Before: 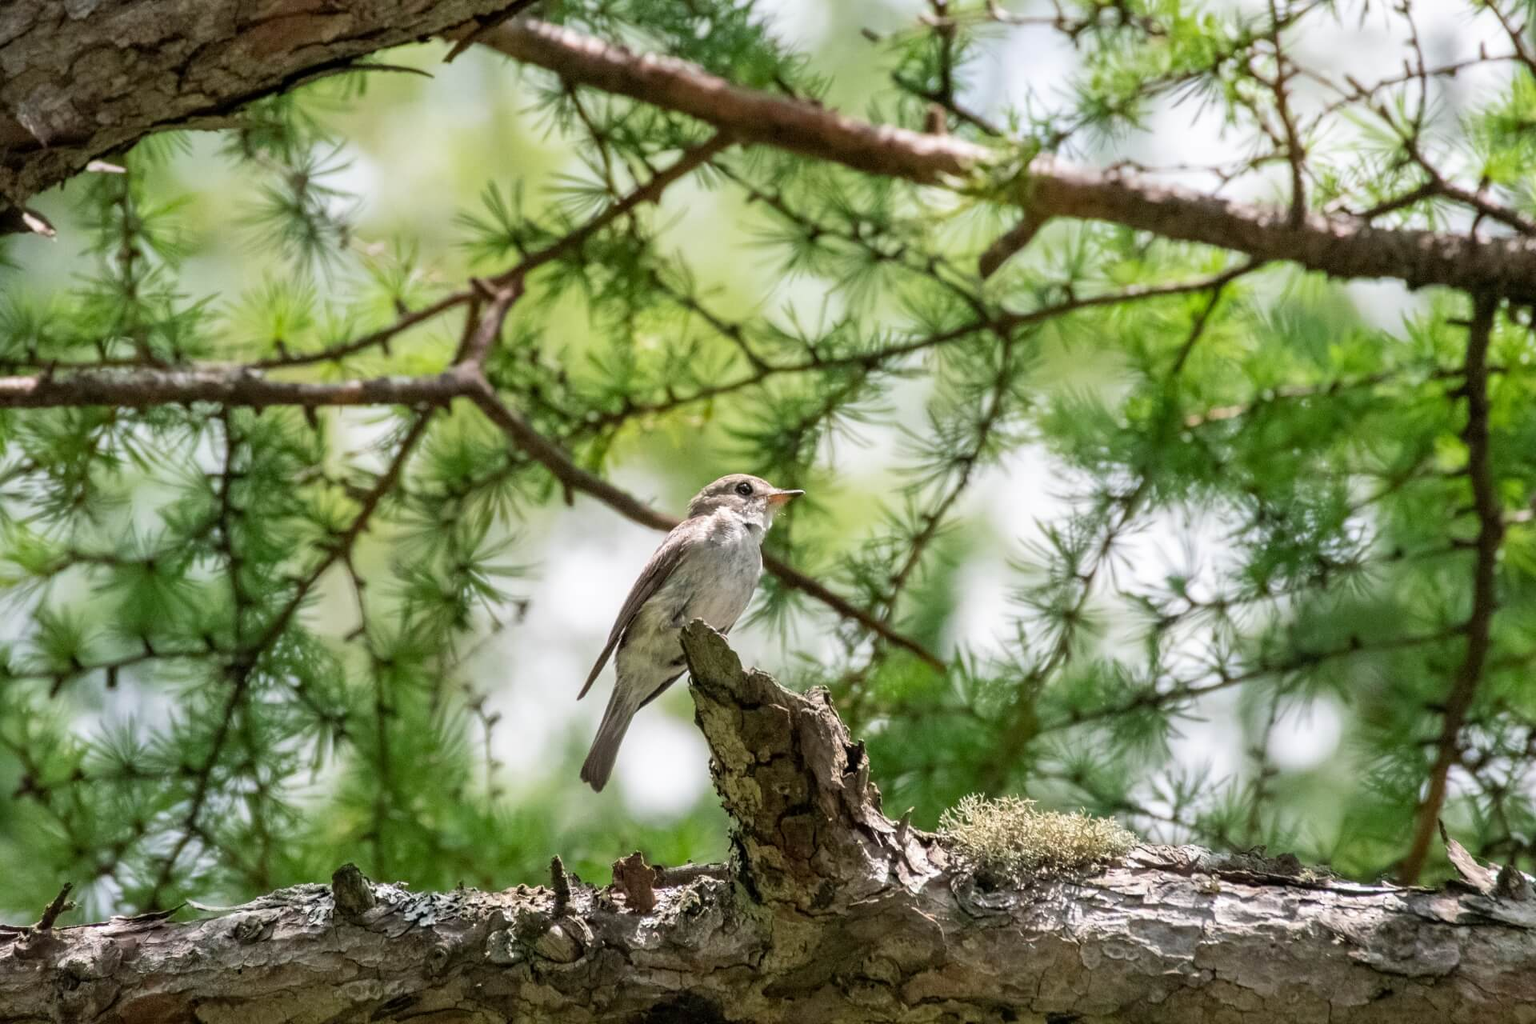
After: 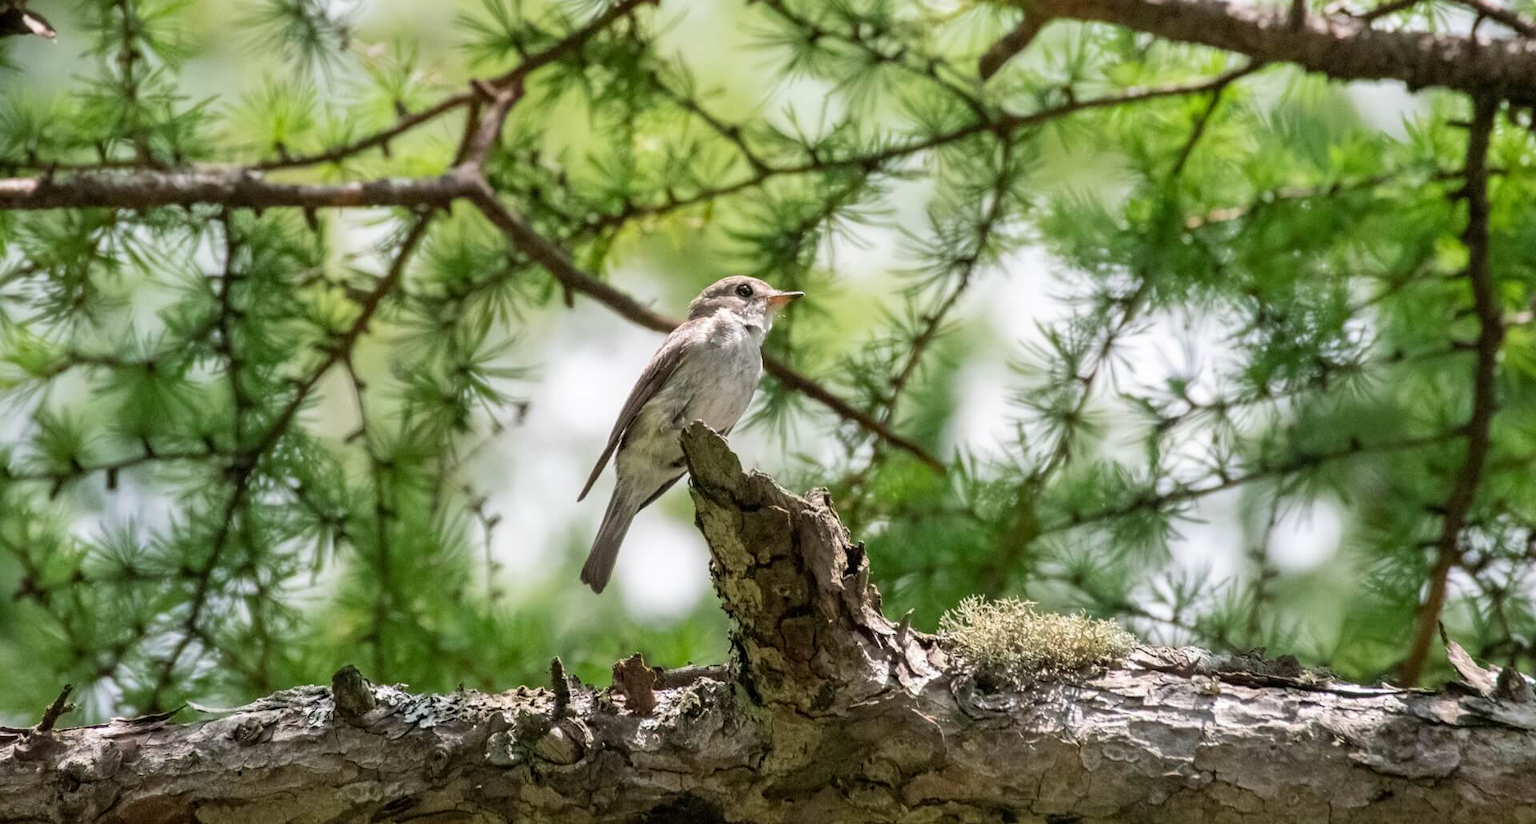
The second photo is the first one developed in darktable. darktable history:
crop and rotate: top 19.428%
